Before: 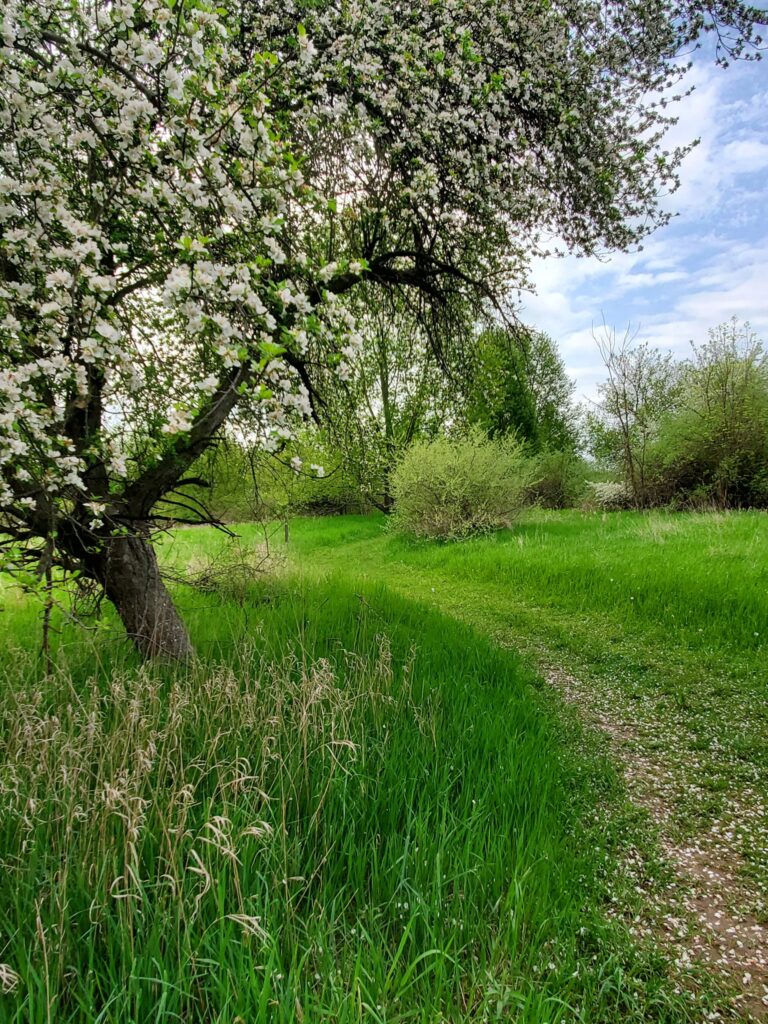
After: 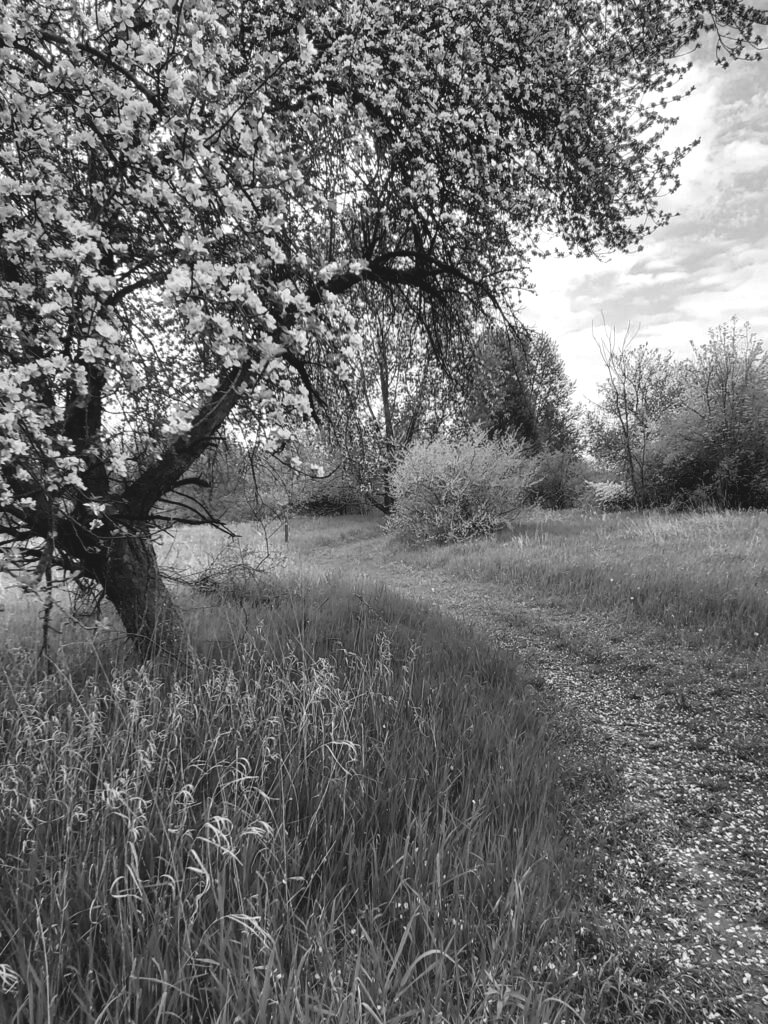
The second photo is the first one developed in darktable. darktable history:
color balance: lift [1.016, 0.983, 1, 1.017], gamma [0.958, 1, 1, 1], gain [0.981, 1.007, 0.993, 1.002], input saturation 118.26%, contrast 13.43%, contrast fulcrum 21.62%, output saturation 82.76%
monochrome: on, module defaults
